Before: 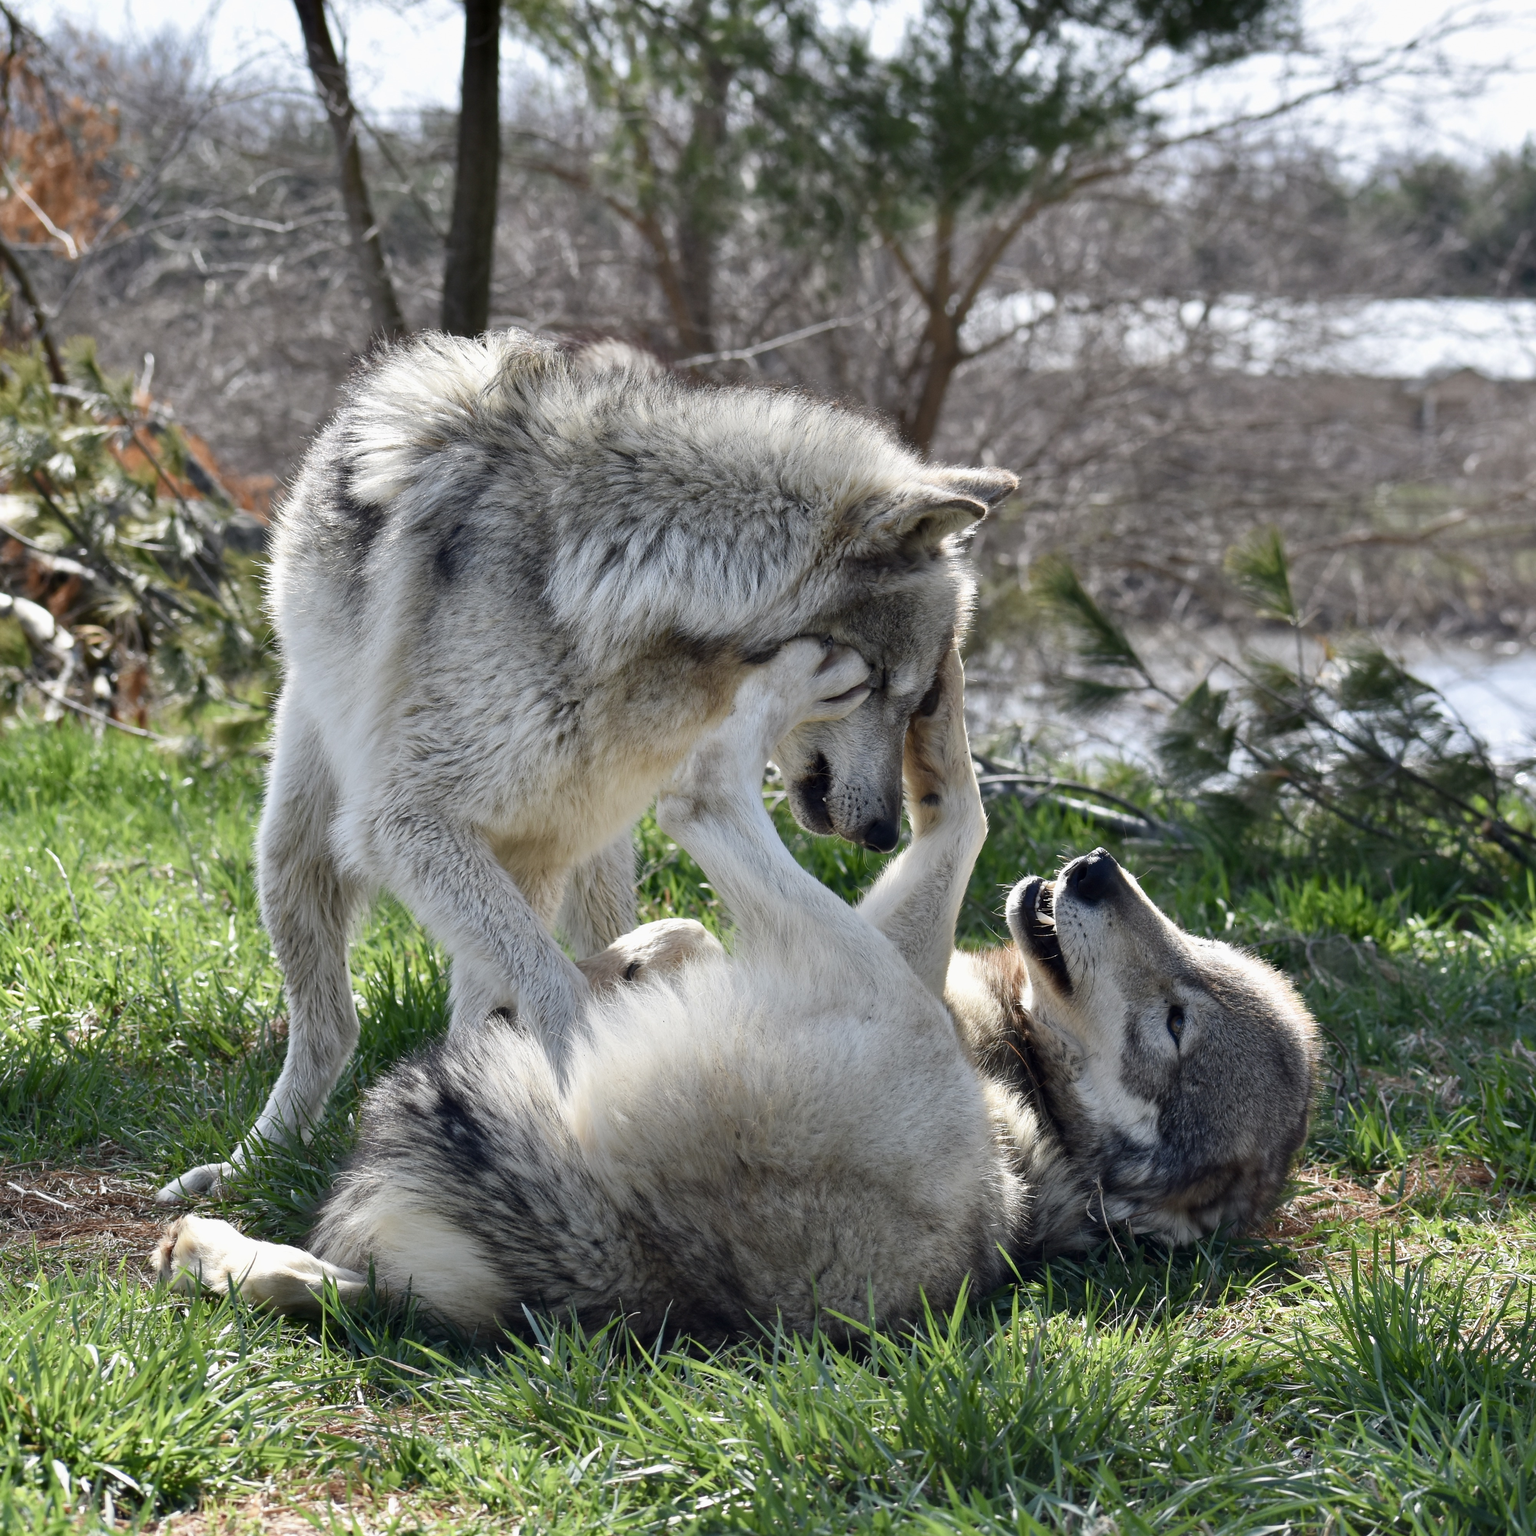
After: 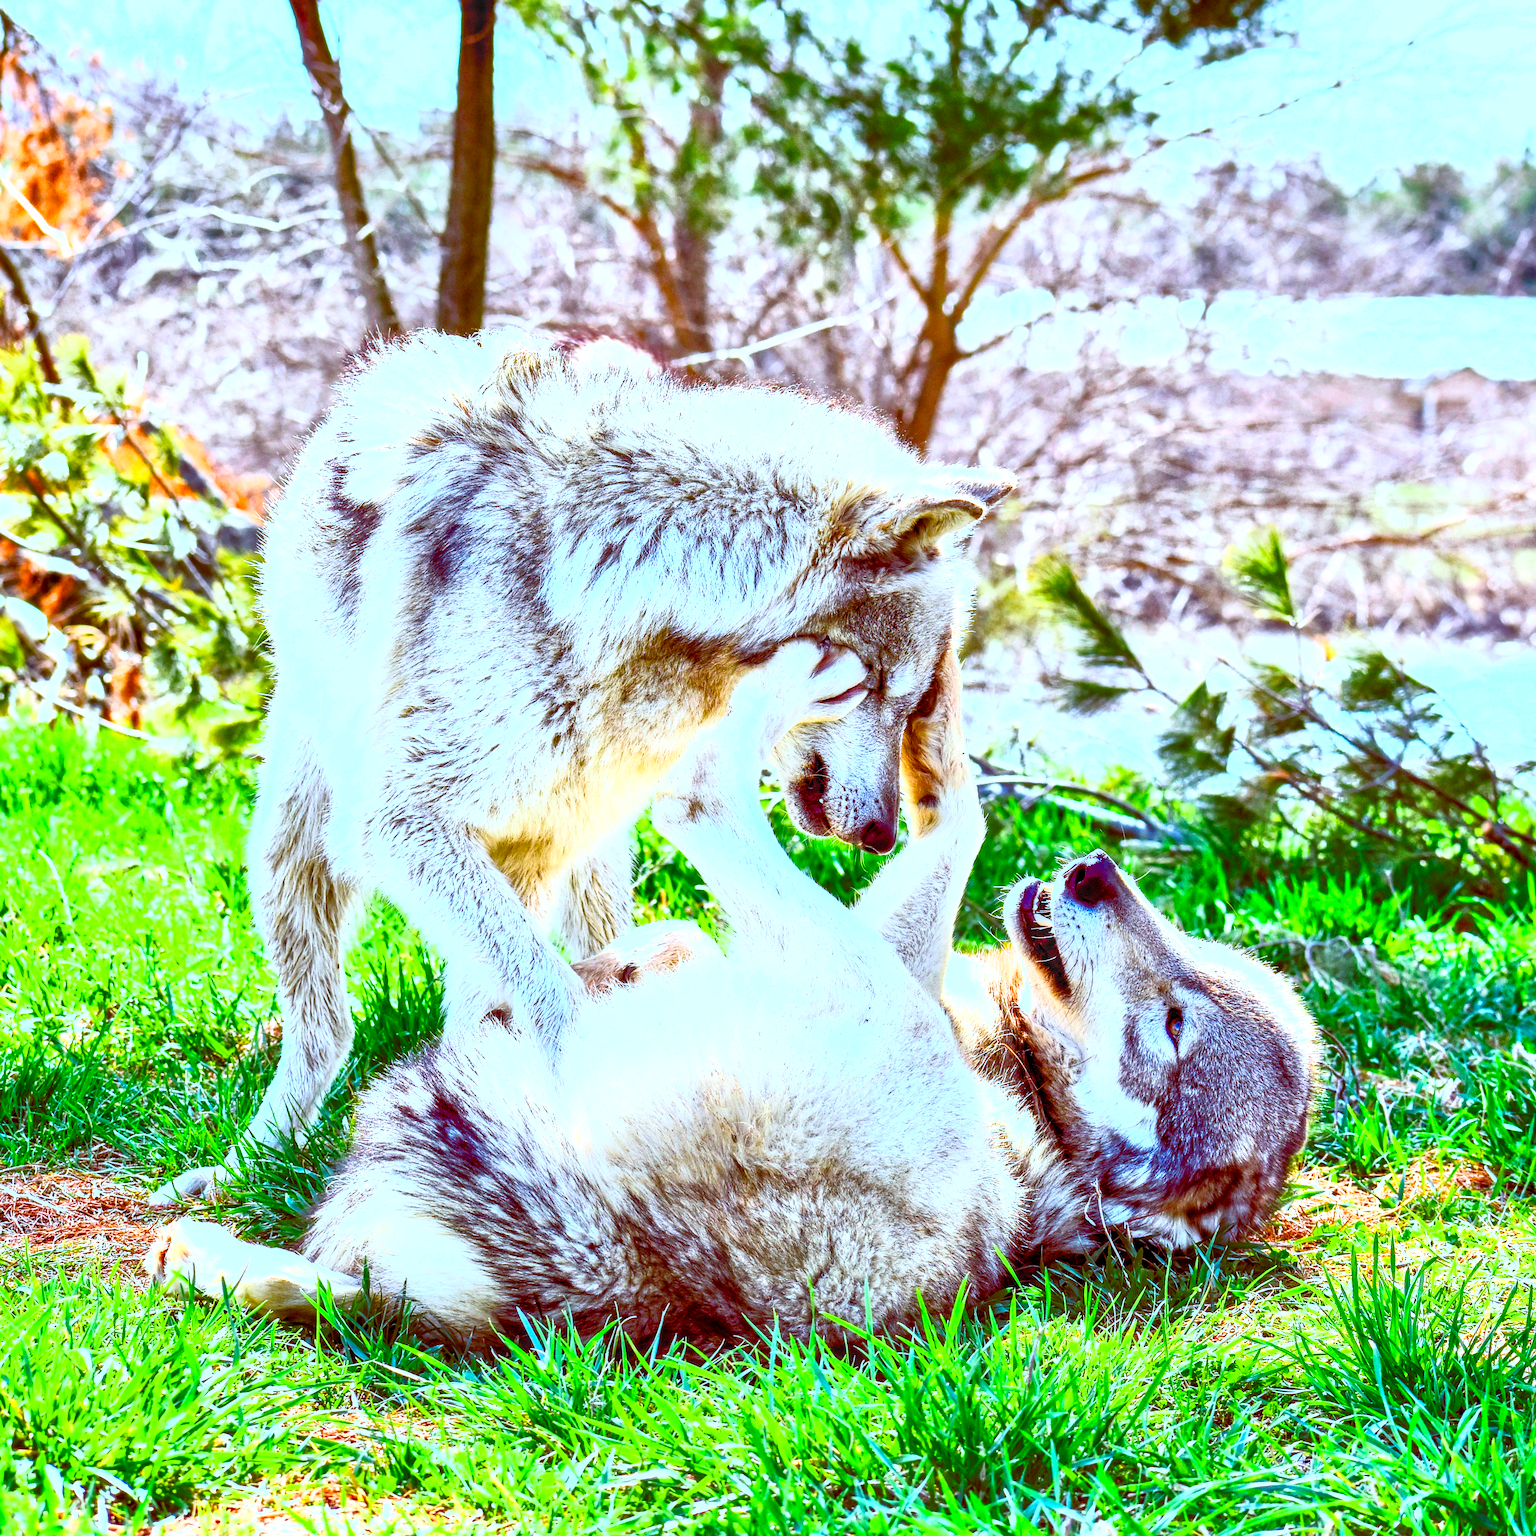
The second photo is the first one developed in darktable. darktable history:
tone equalizer: -7 EV 0.148 EV, -6 EV 0.569 EV, -5 EV 1.15 EV, -4 EV 1.3 EV, -3 EV 1.14 EV, -2 EV 0.6 EV, -1 EV 0.153 EV
crop and rotate: left 0.522%, top 0.203%, bottom 0.317%
color balance rgb: global offset › chroma 0.393%, global offset › hue 34.49°, perceptual saturation grading › global saturation 28.032%, perceptual saturation grading › highlights -25.373%, perceptual saturation grading › mid-tones 25.318%, perceptual saturation grading › shadows 49.329%
sharpen: on, module defaults
local contrast: highlights 27%, detail 150%
contrast brightness saturation: contrast 0.998, brightness 0.995, saturation 0.991
color calibration: illuminant Planckian (black body), x 0.378, y 0.374, temperature 4028.9 K
